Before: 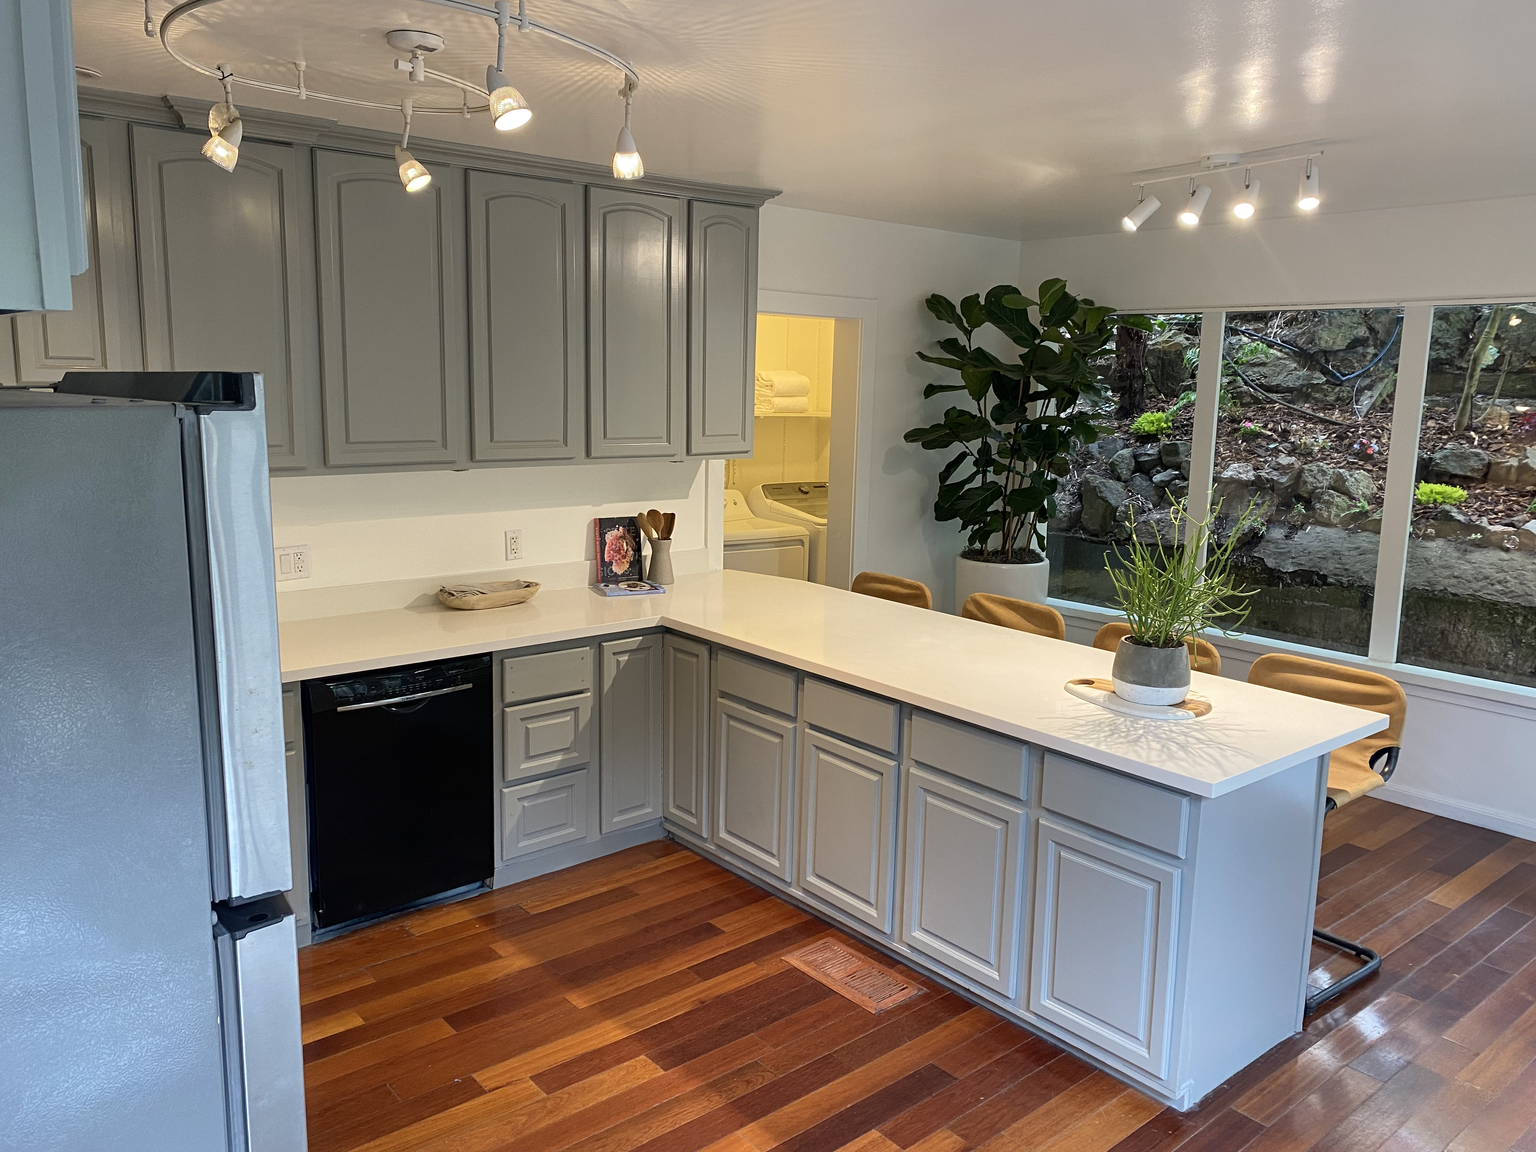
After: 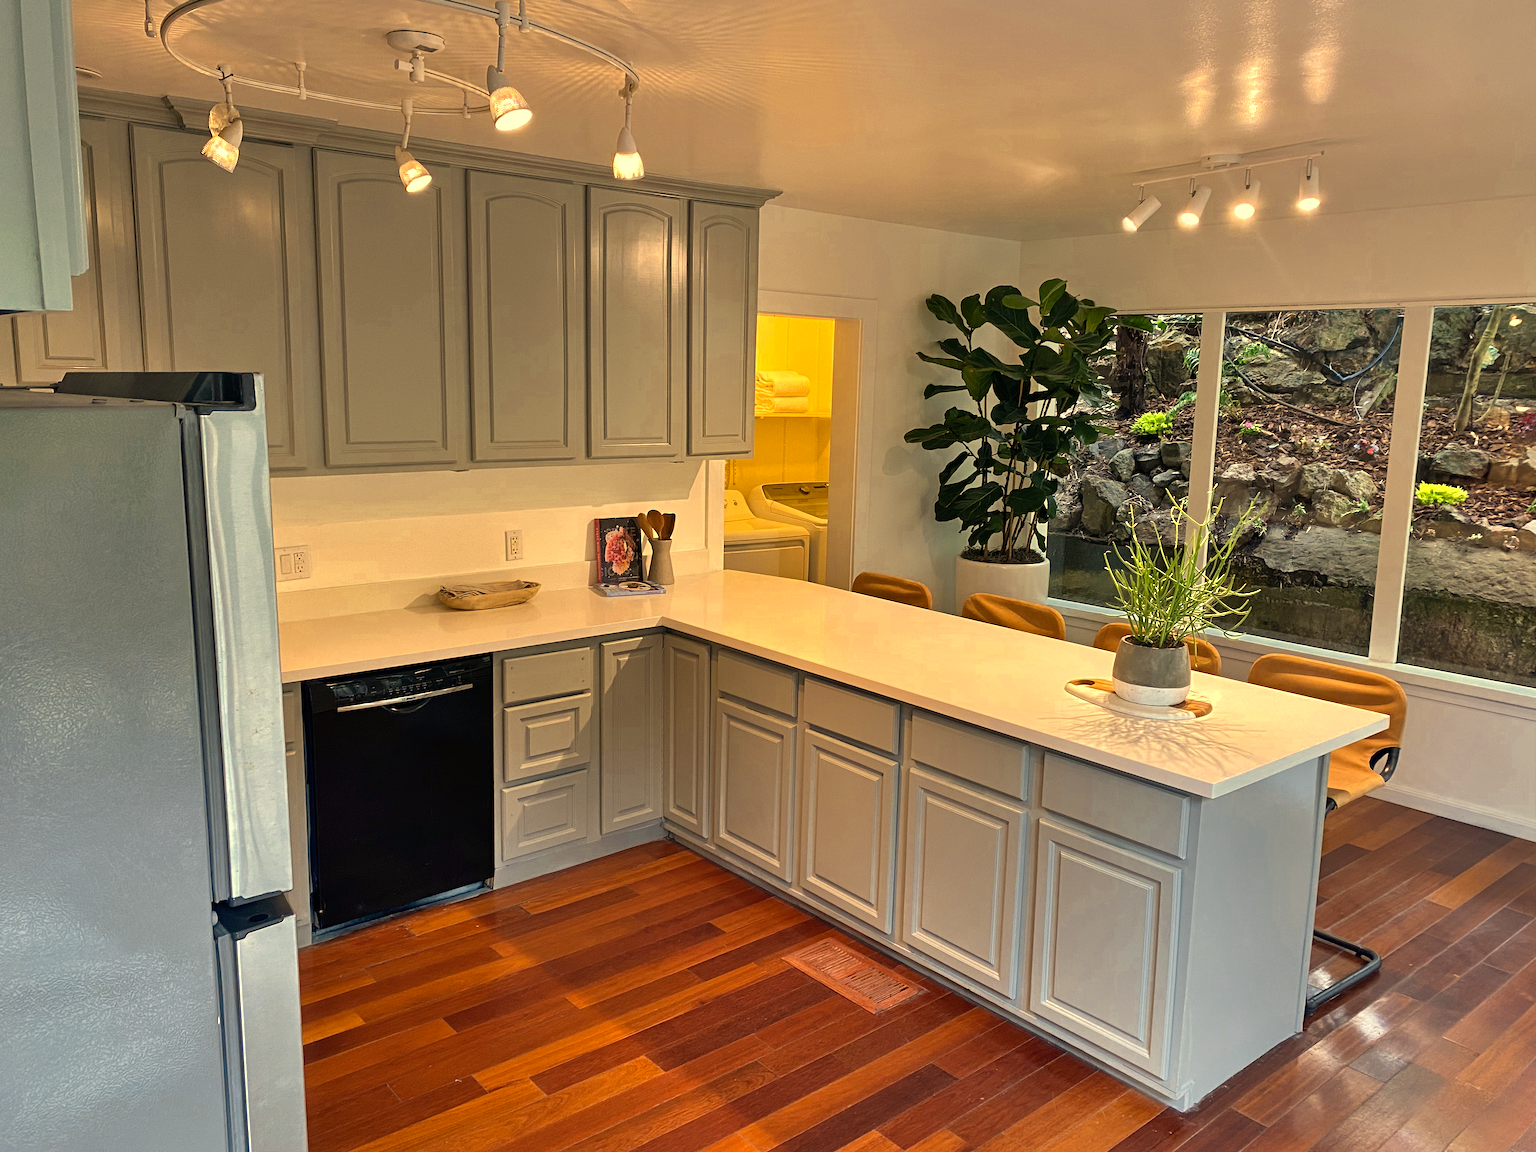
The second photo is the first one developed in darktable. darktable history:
shadows and highlights: soften with gaussian
white balance: red 1.123, blue 0.83
color zones: curves: ch0 [(0, 0.485) (0.178, 0.476) (0.261, 0.623) (0.411, 0.403) (0.708, 0.603) (0.934, 0.412)]; ch1 [(0.003, 0.485) (0.149, 0.496) (0.229, 0.584) (0.326, 0.551) (0.484, 0.262) (0.757, 0.643)]
color balance rgb: linear chroma grading › global chroma -0.67%, saturation formula JzAzBz (2021)
